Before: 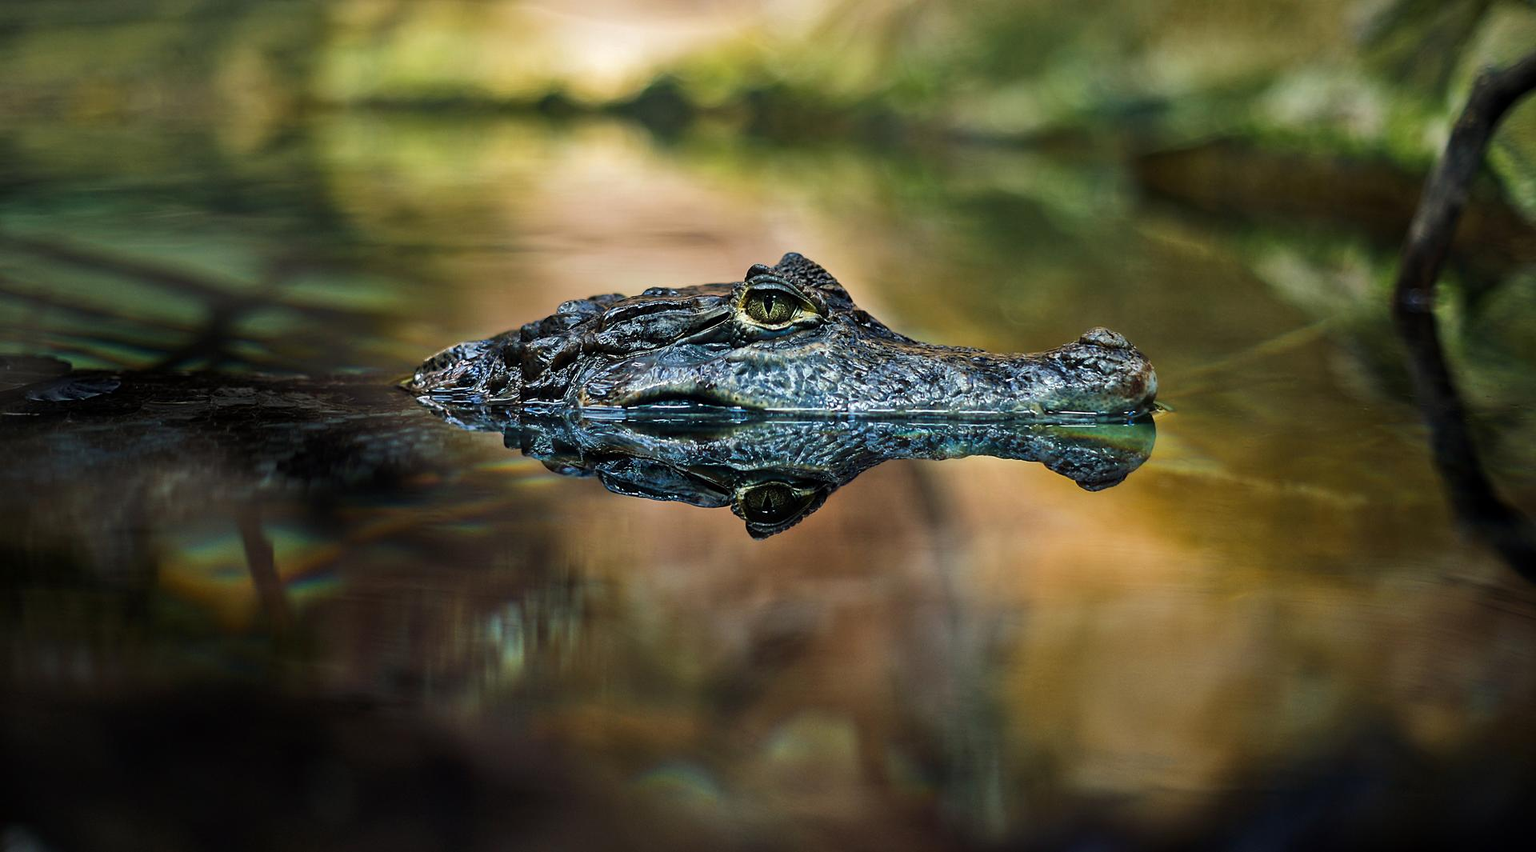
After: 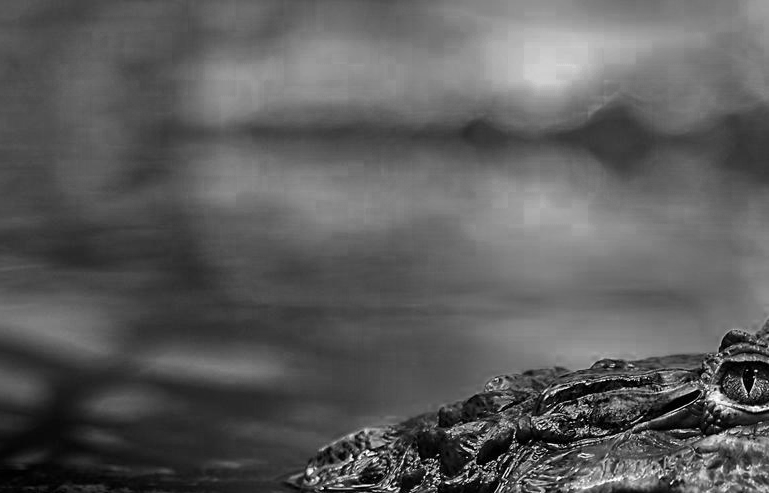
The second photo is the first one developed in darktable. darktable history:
crop and rotate: left 11.06%, top 0.093%, right 48.865%, bottom 53.57%
color zones: curves: ch0 [(0.002, 0.429) (0.121, 0.212) (0.198, 0.113) (0.276, 0.344) (0.331, 0.541) (0.41, 0.56) (0.482, 0.289) (0.619, 0.227) (0.721, 0.18) (0.821, 0.435) (0.928, 0.555) (1, 0.587)]; ch1 [(0, 0) (0.143, 0) (0.286, 0) (0.429, 0) (0.571, 0) (0.714, 0) (0.857, 0)]
